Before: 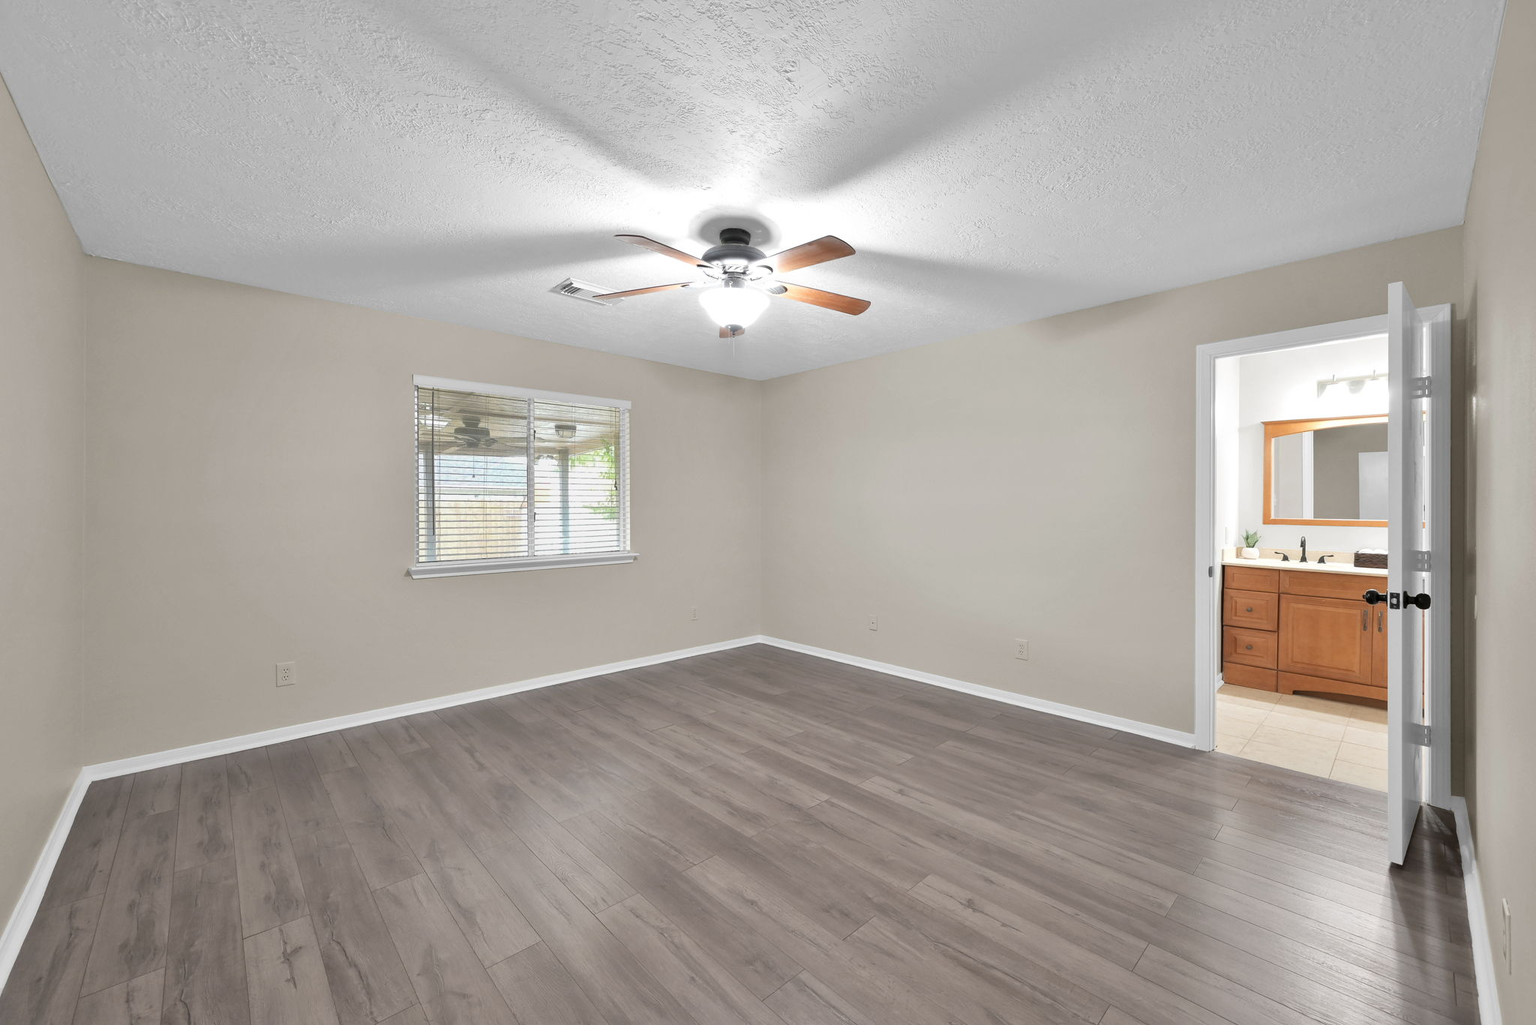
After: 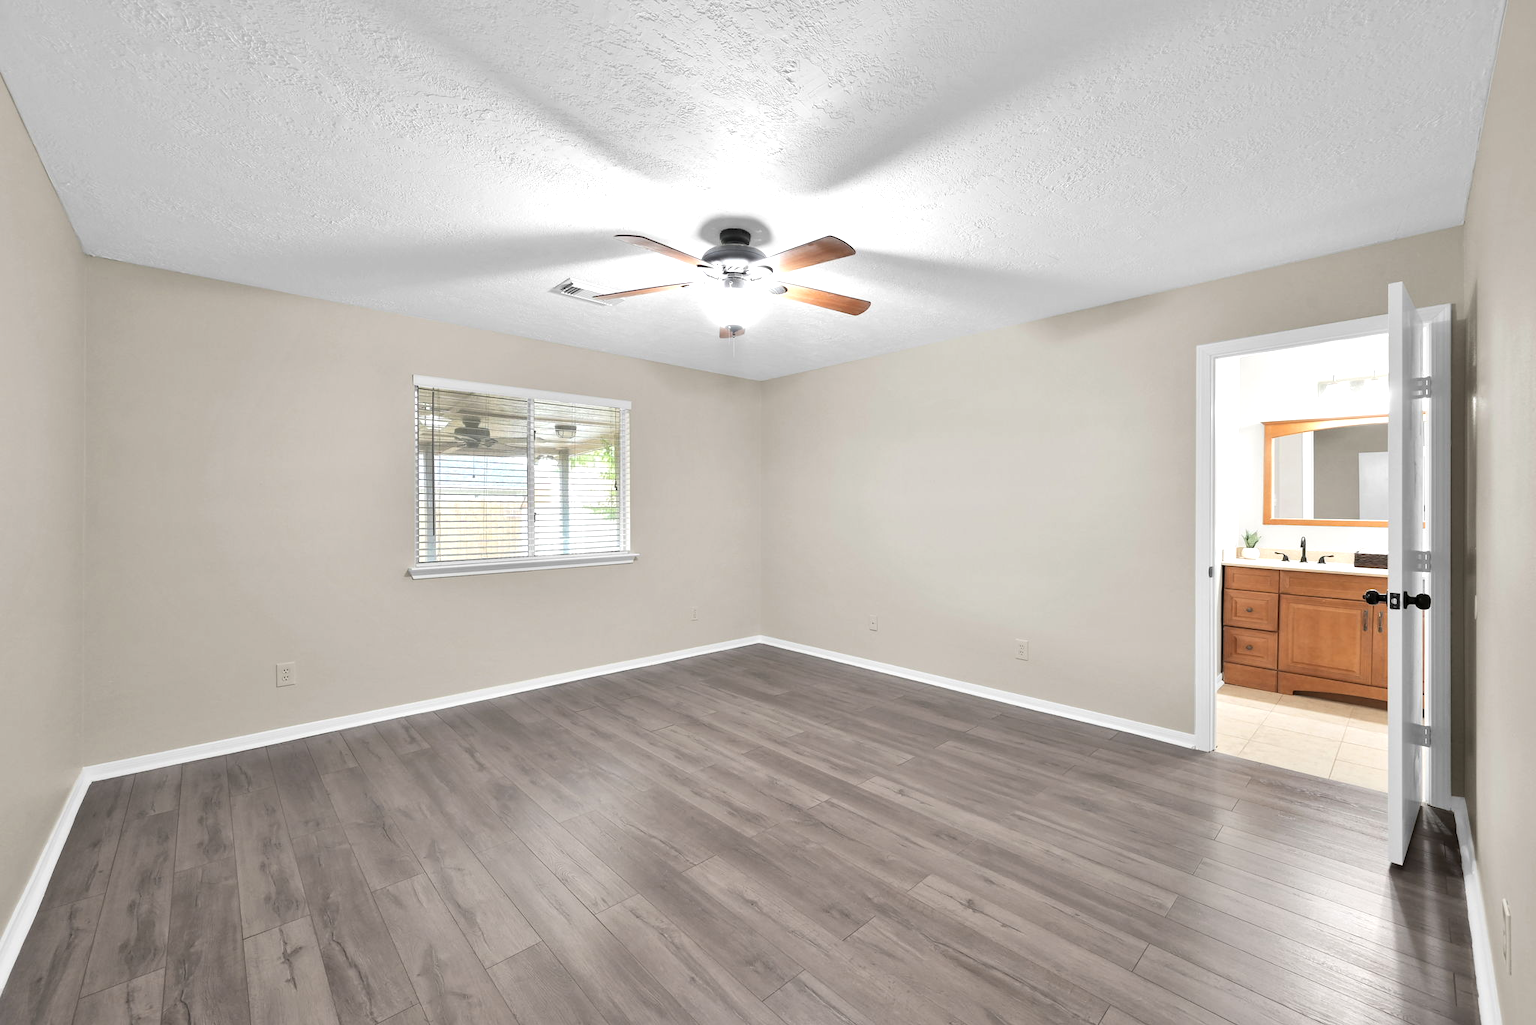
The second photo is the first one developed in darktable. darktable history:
tone equalizer: -8 EV -0.382 EV, -7 EV -0.402 EV, -6 EV -0.336 EV, -5 EV -0.208 EV, -3 EV 0.217 EV, -2 EV 0.359 EV, -1 EV 0.367 EV, +0 EV 0.39 EV, edges refinement/feathering 500, mask exposure compensation -1.57 EV, preserve details no
